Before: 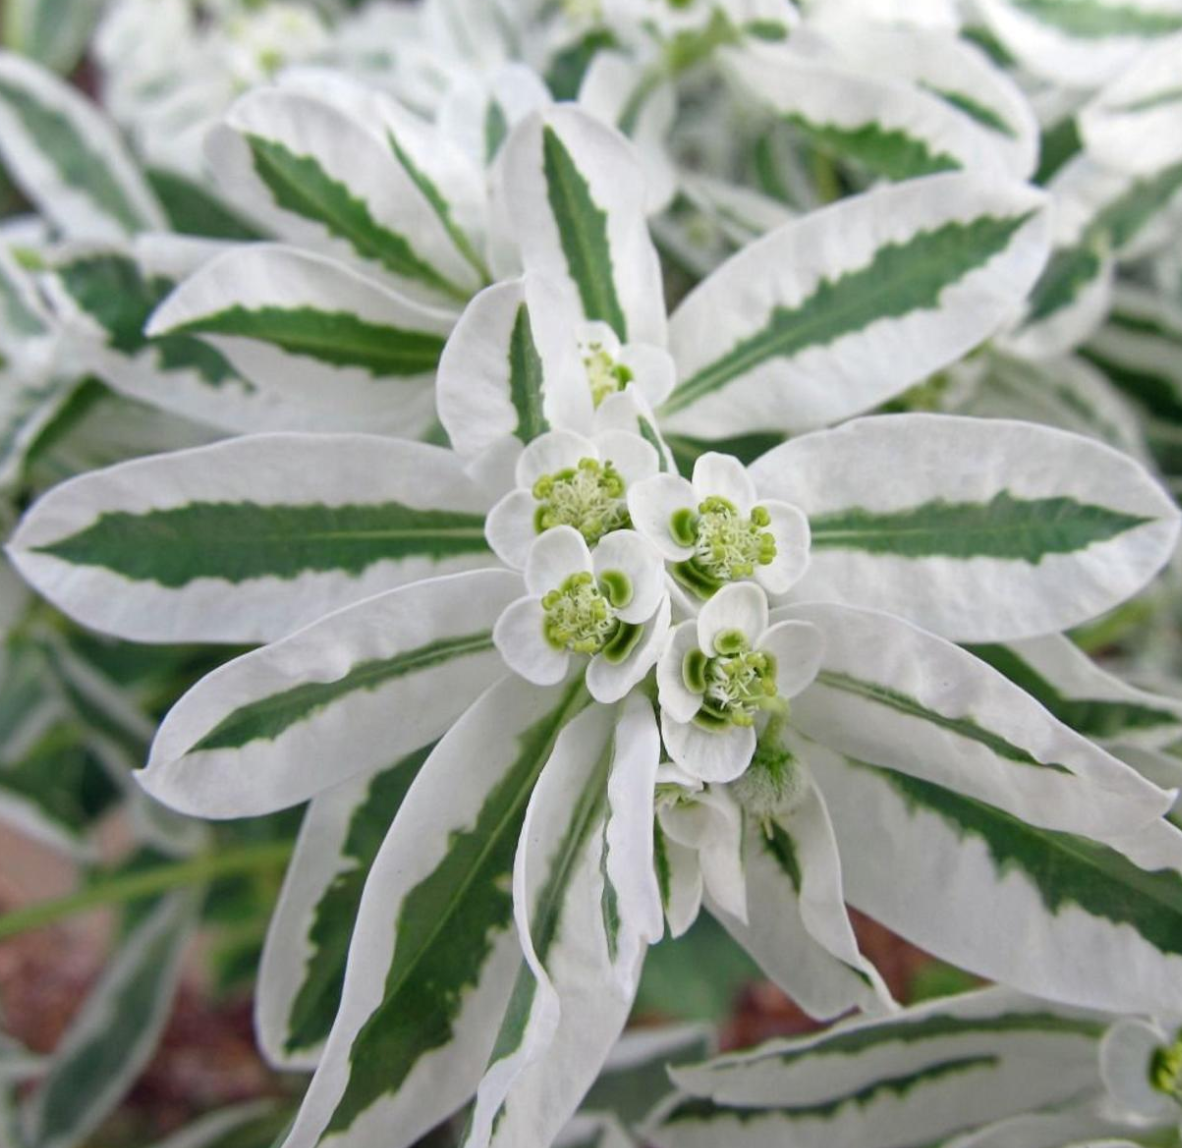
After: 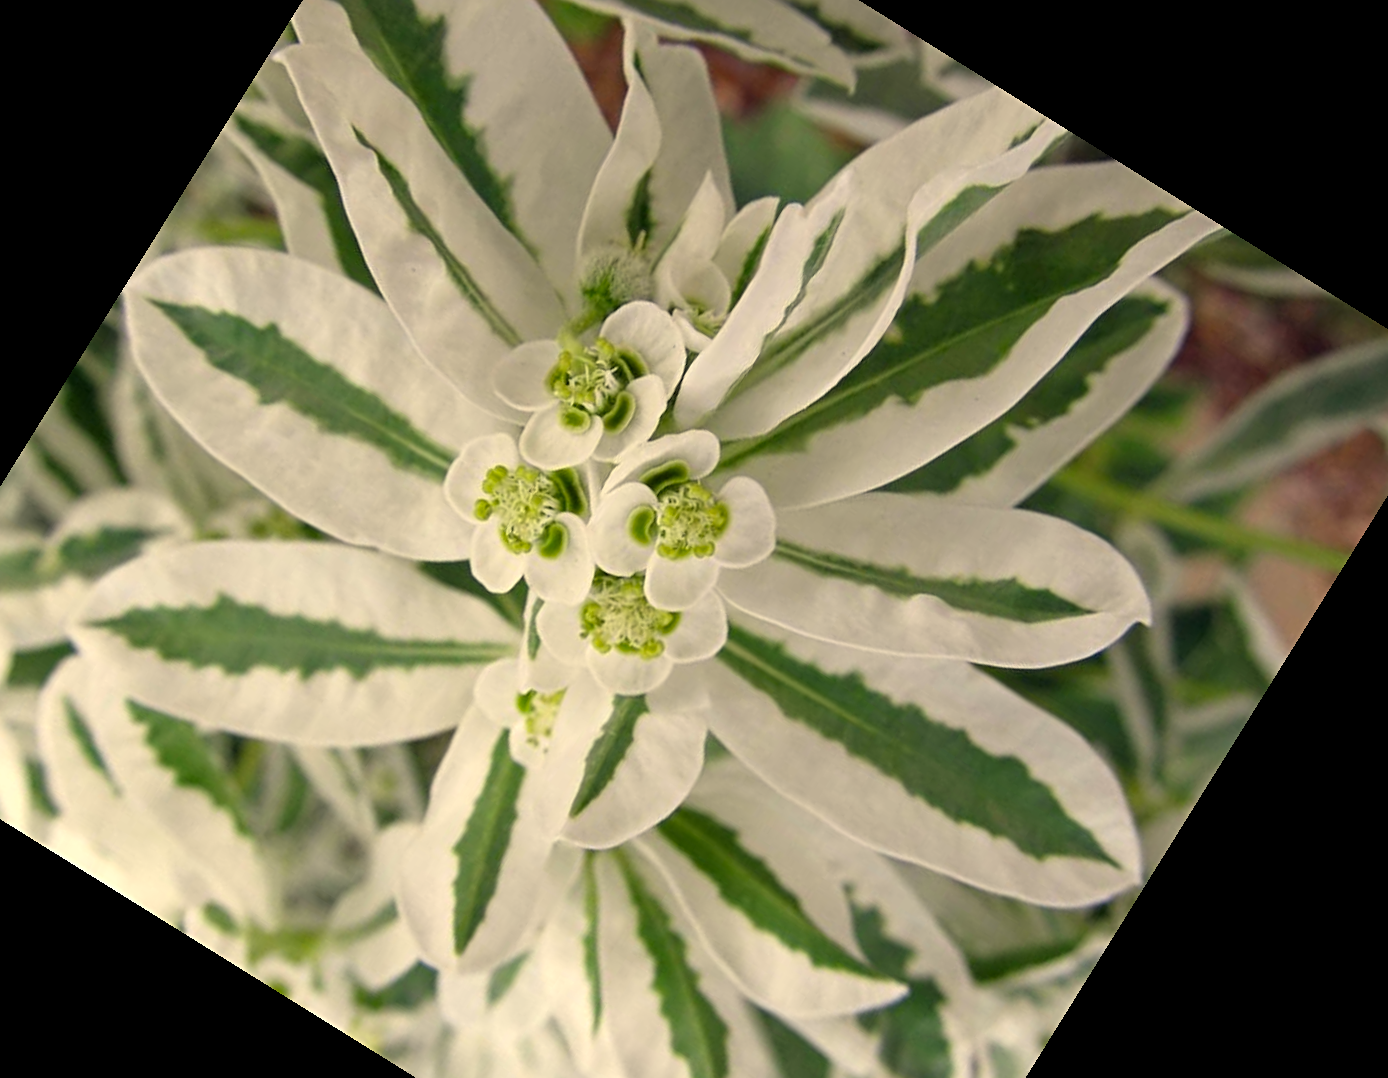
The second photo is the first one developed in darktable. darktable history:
sharpen: radius 2.483, amount 0.327
crop and rotate: angle 148.12°, left 9.208%, top 15.569%, right 4.54%, bottom 16.973%
color correction: highlights a* 2.73, highlights b* 23.22
